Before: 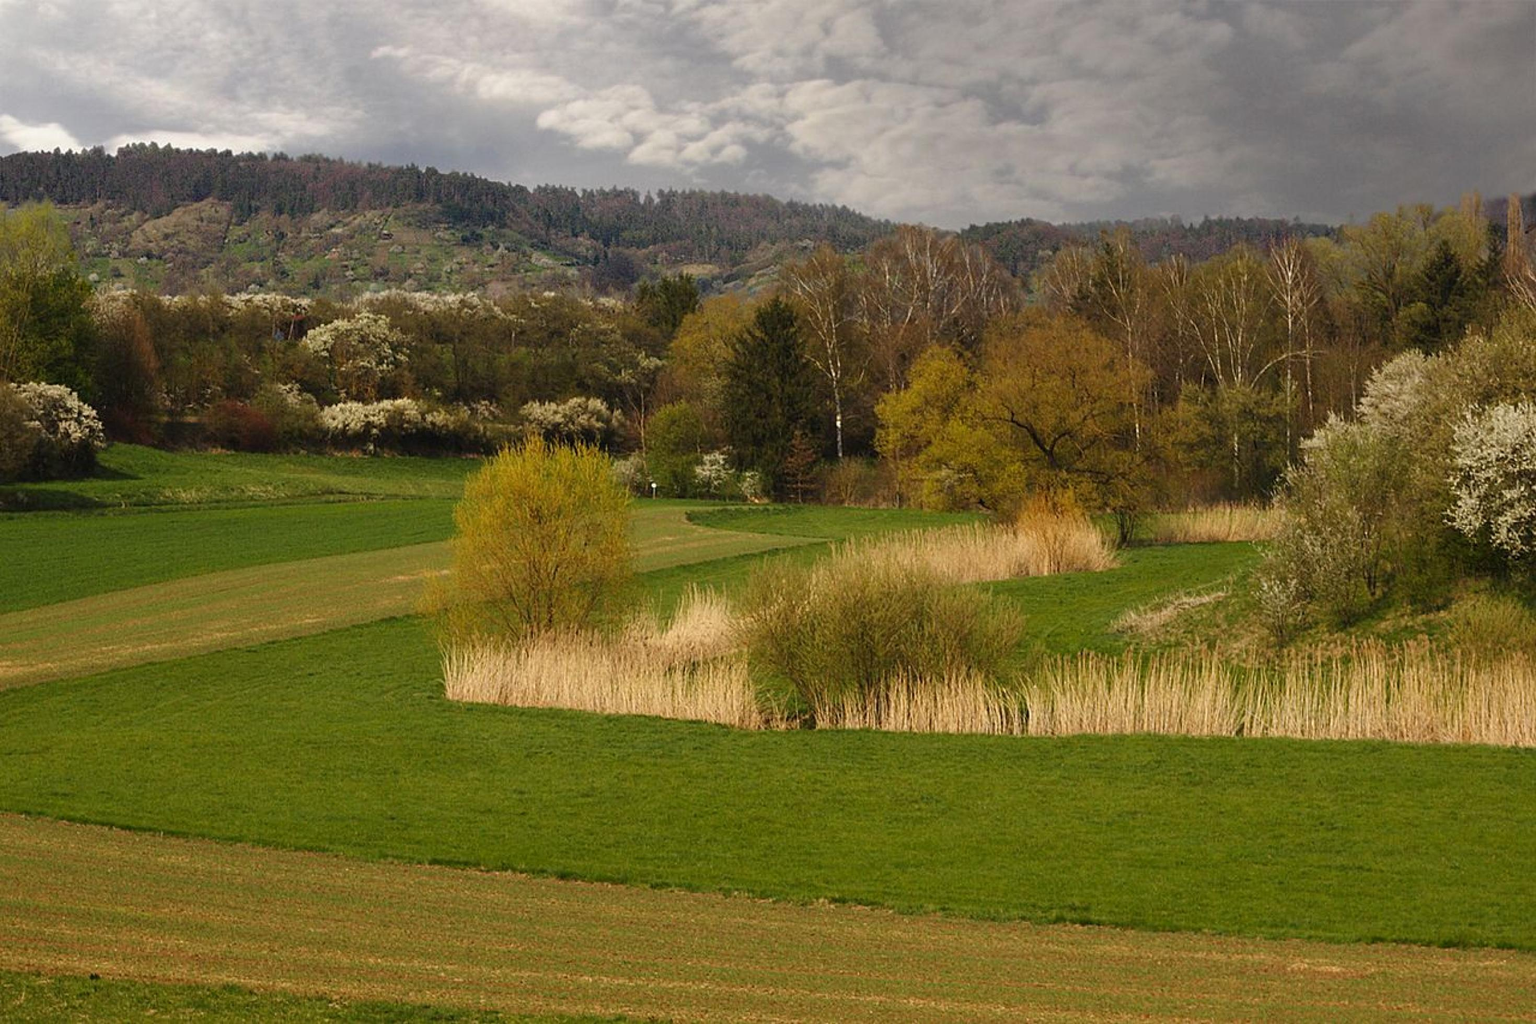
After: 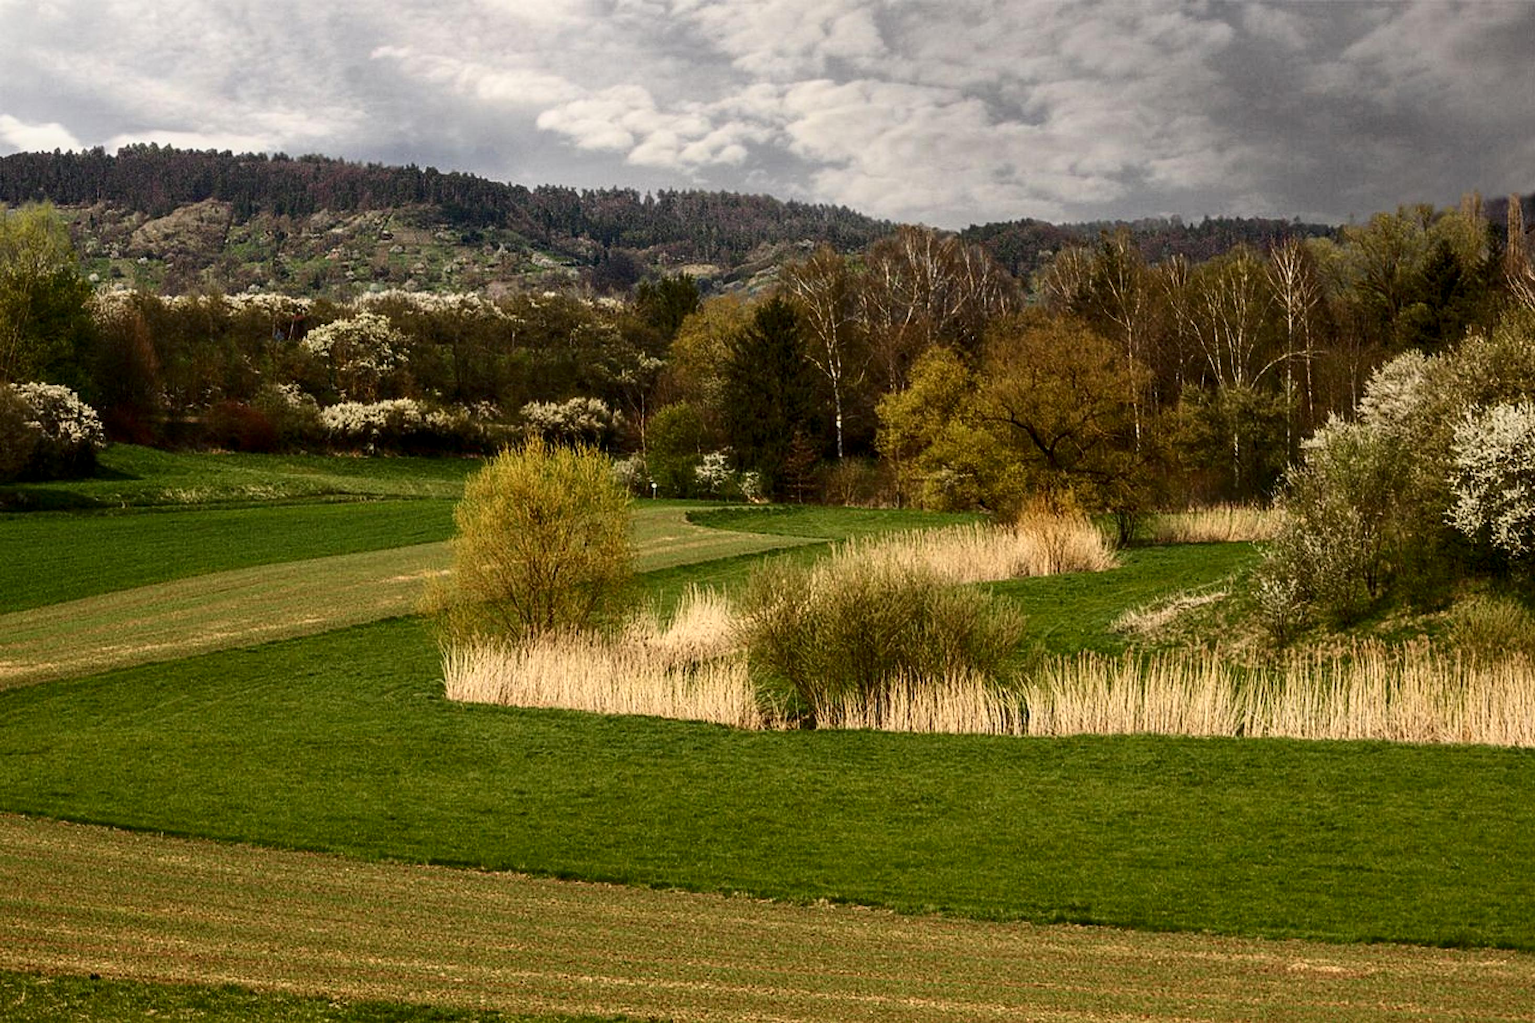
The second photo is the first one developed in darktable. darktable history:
contrast brightness saturation: contrast 0.291
local contrast: on, module defaults
